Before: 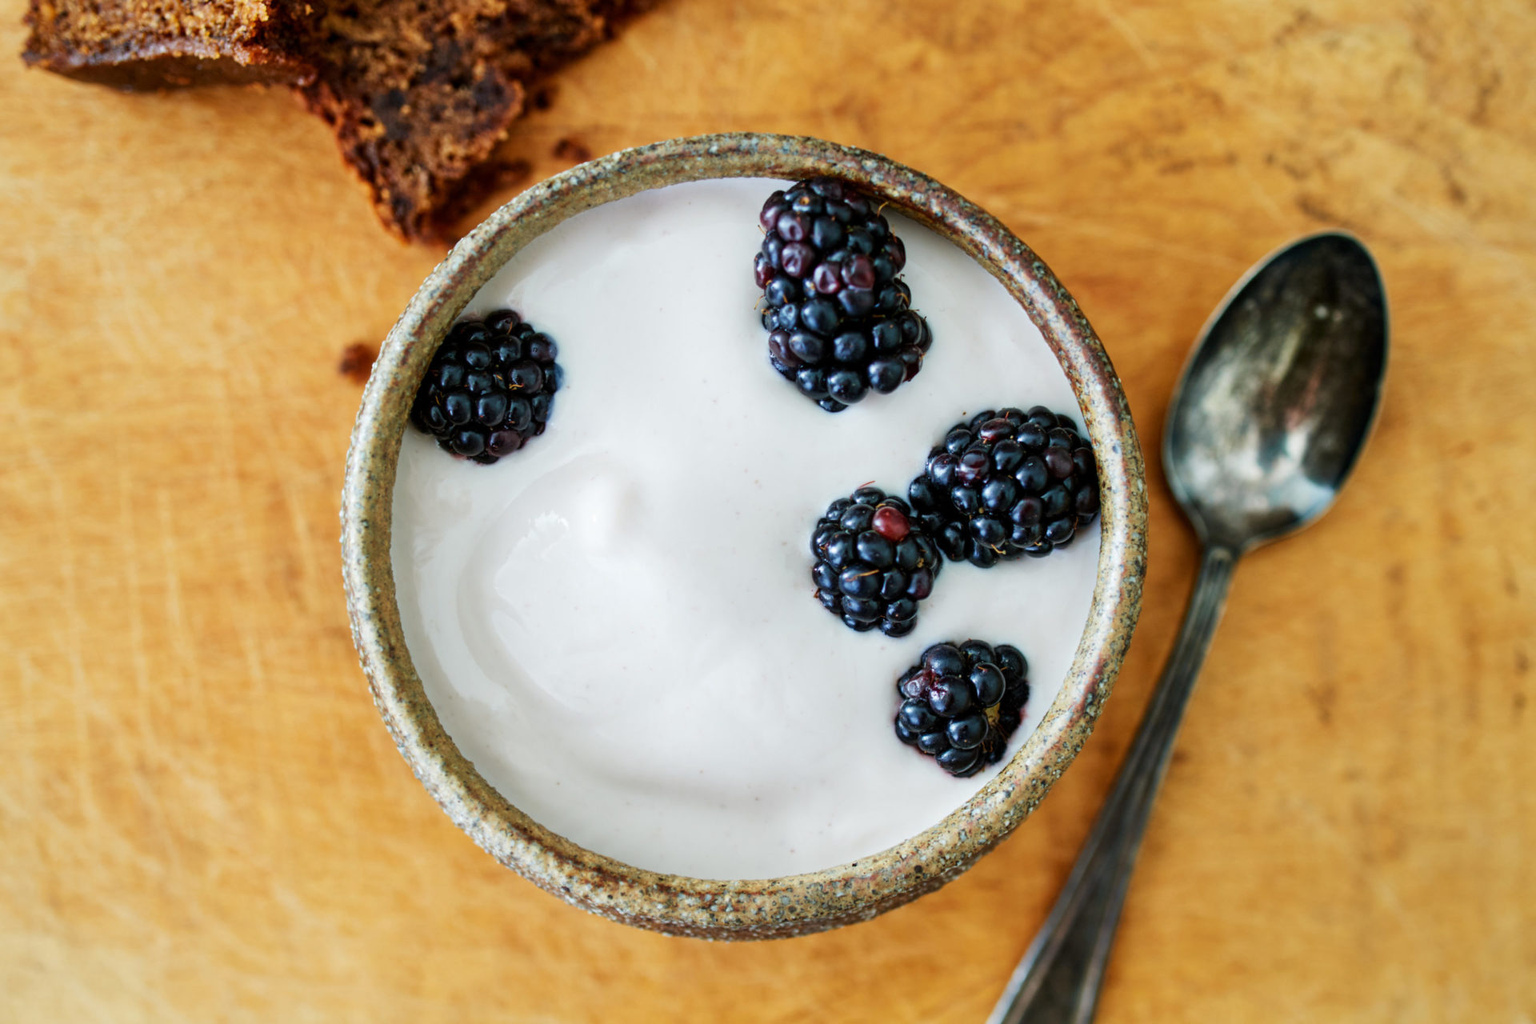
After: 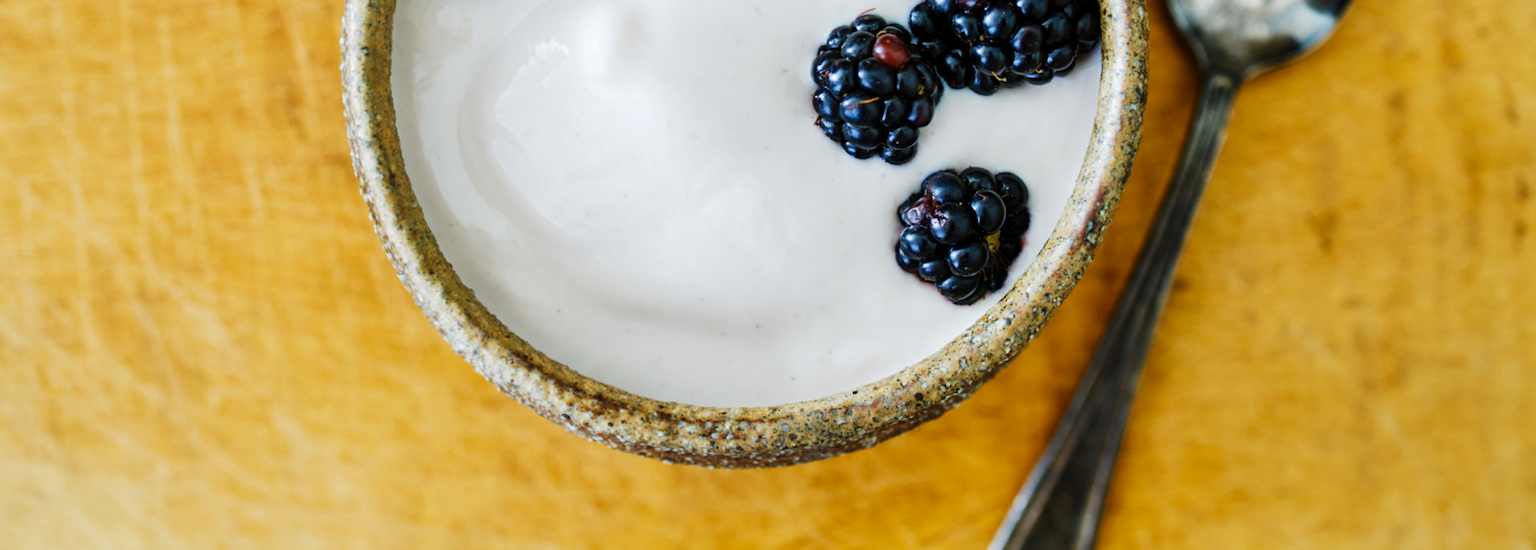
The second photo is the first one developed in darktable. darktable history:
color contrast: green-magenta contrast 0.8, blue-yellow contrast 1.1, unbound 0
tone curve: curves: ch0 [(0, 0) (0.003, 0.002) (0.011, 0.009) (0.025, 0.019) (0.044, 0.031) (0.069, 0.044) (0.1, 0.061) (0.136, 0.087) (0.177, 0.127) (0.224, 0.172) (0.277, 0.226) (0.335, 0.295) (0.399, 0.367) (0.468, 0.445) (0.543, 0.536) (0.623, 0.626) (0.709, 0.717) (0.801, 0.806) (0.898, 0.889) (1, 1)], preserve colors none
crop and rotate: top 46.237%
